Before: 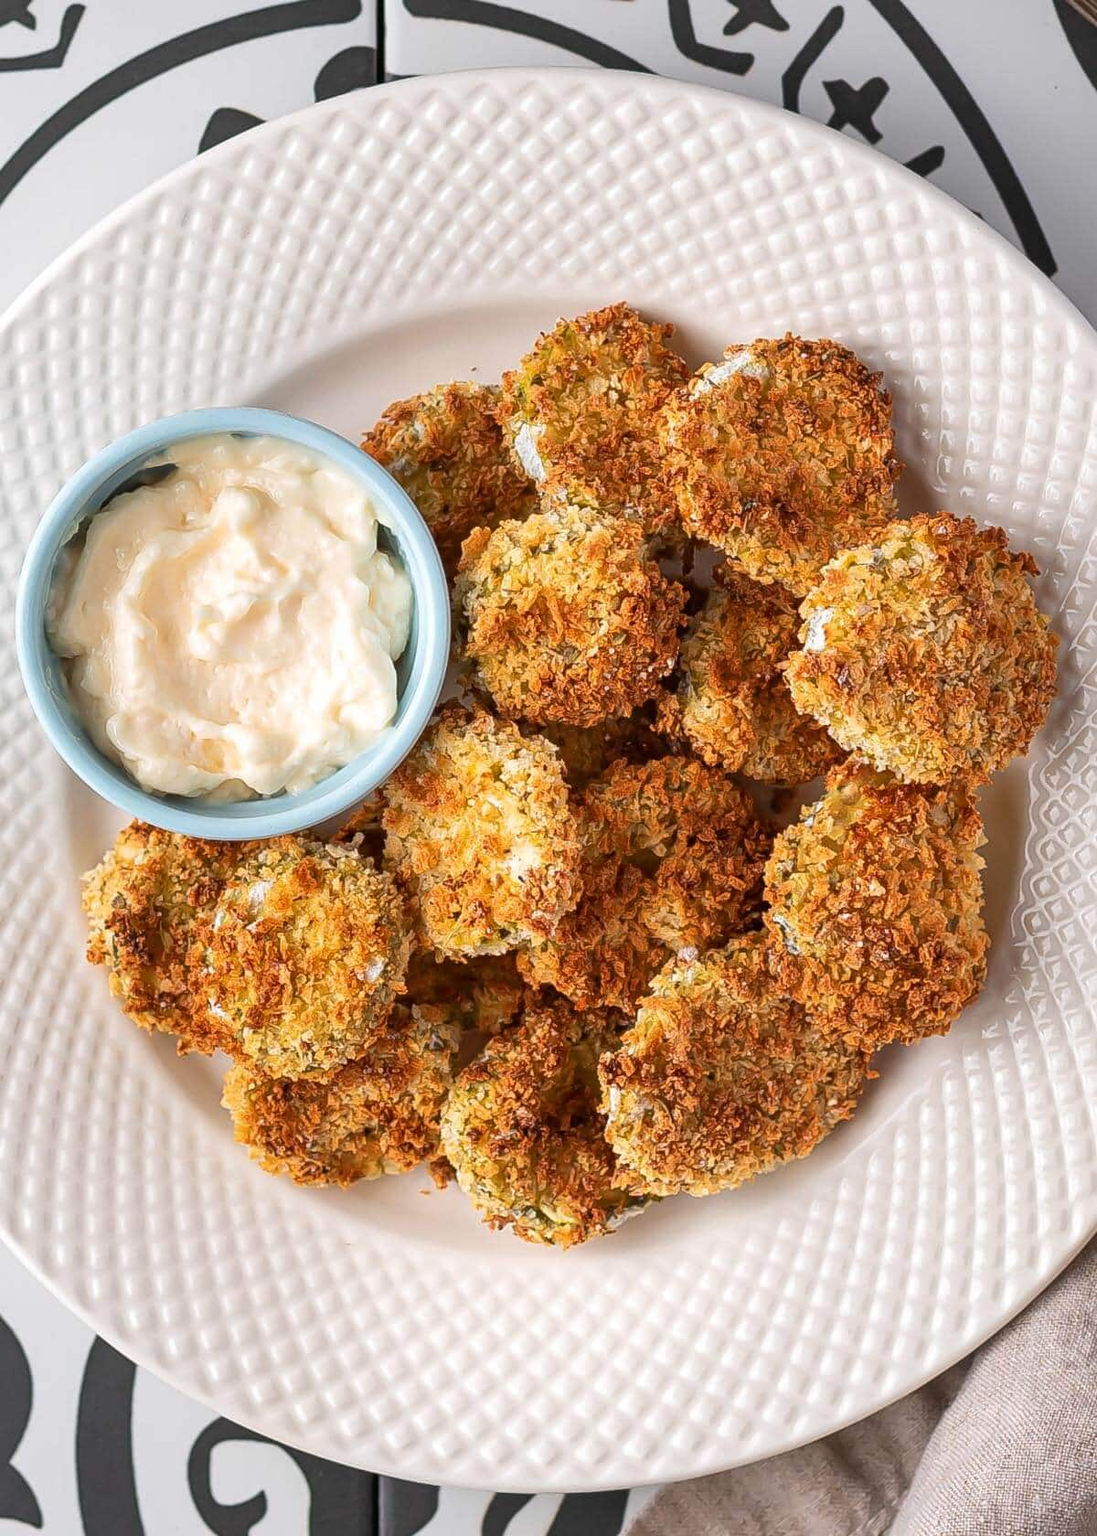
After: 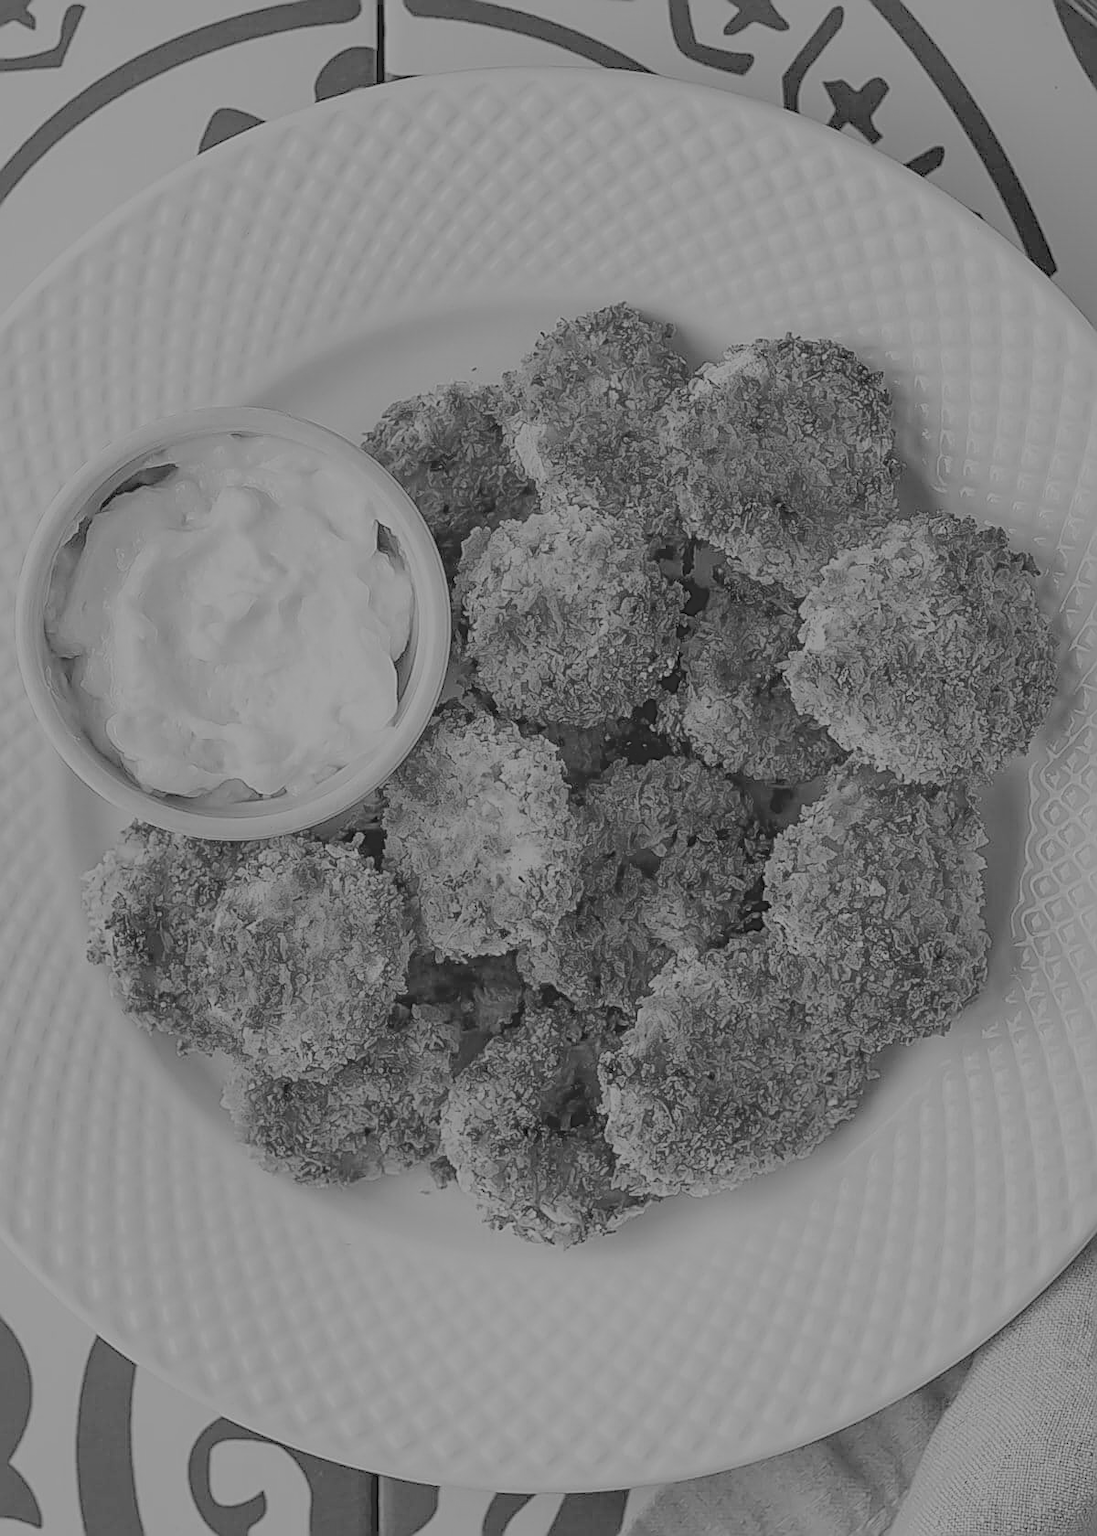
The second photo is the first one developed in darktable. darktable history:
filmic rgb: black relative exposure -14 EV, white relative exposure 8 EV, threshold 3 EV, hardness 3.74, latitude 50%, contrast 0.5, color science v5 (2021), contrast in shadows safe, contrast in highlights safe, enable highlight reconstruction true
lowpass: radius 0.1, contrast 0.85, saturation 1.1, unbound 0
exposure: black level correction 0.01, exposure 0.011 EV, compensate highlight preservation false
monochrome: size 1
sharpen: amount 0.901
